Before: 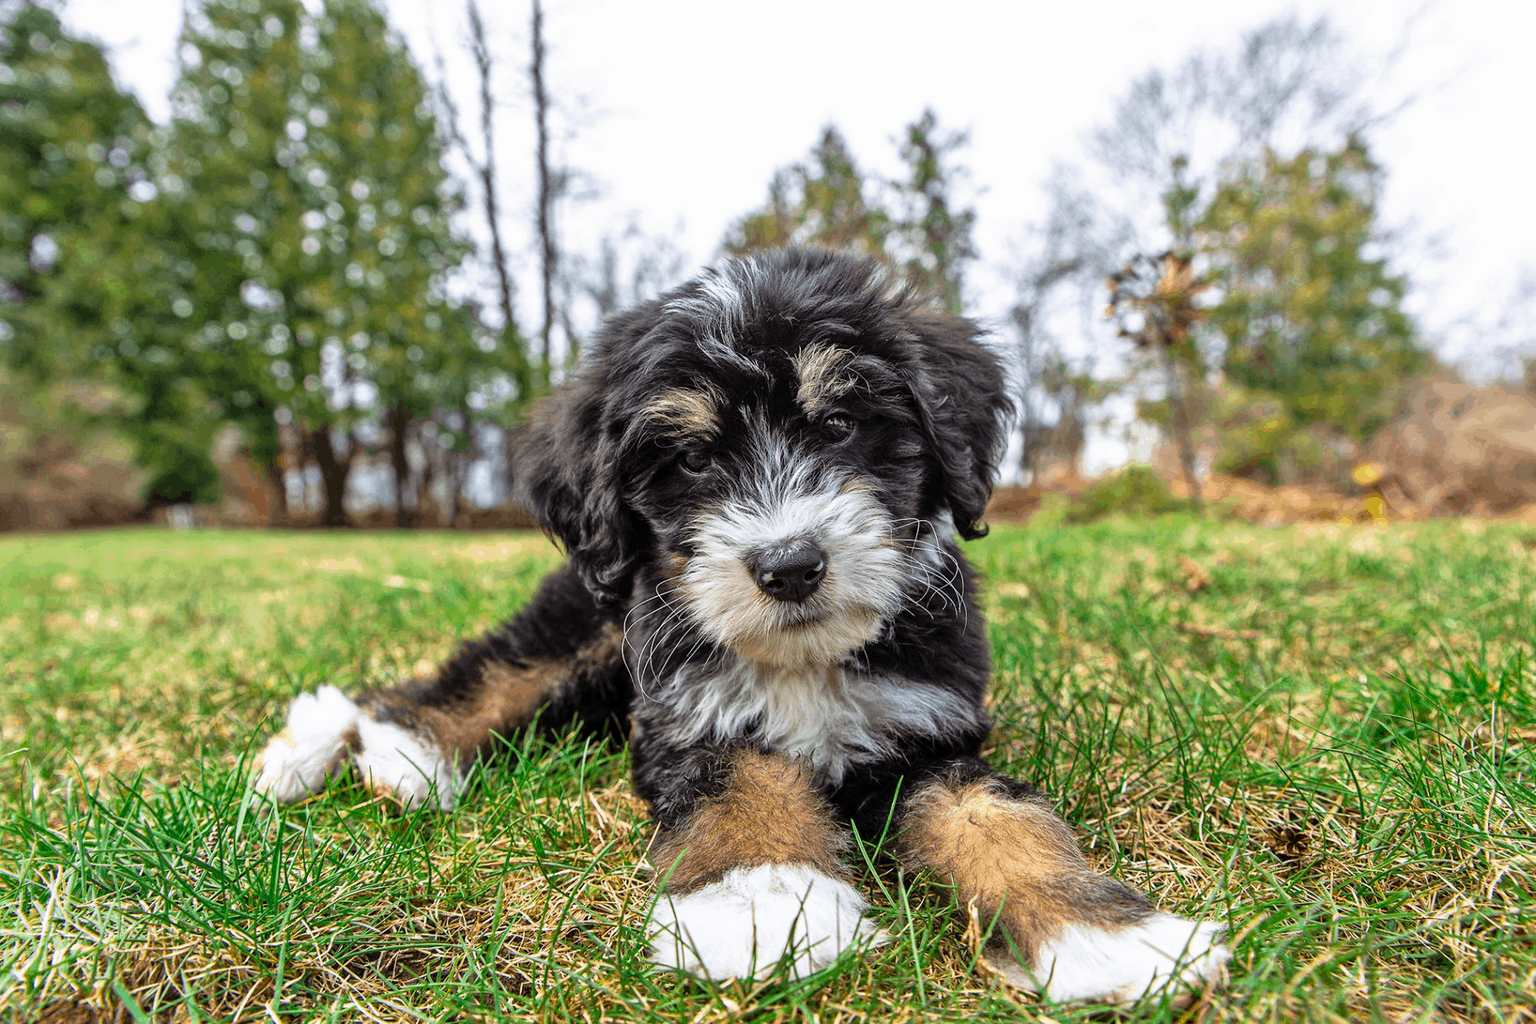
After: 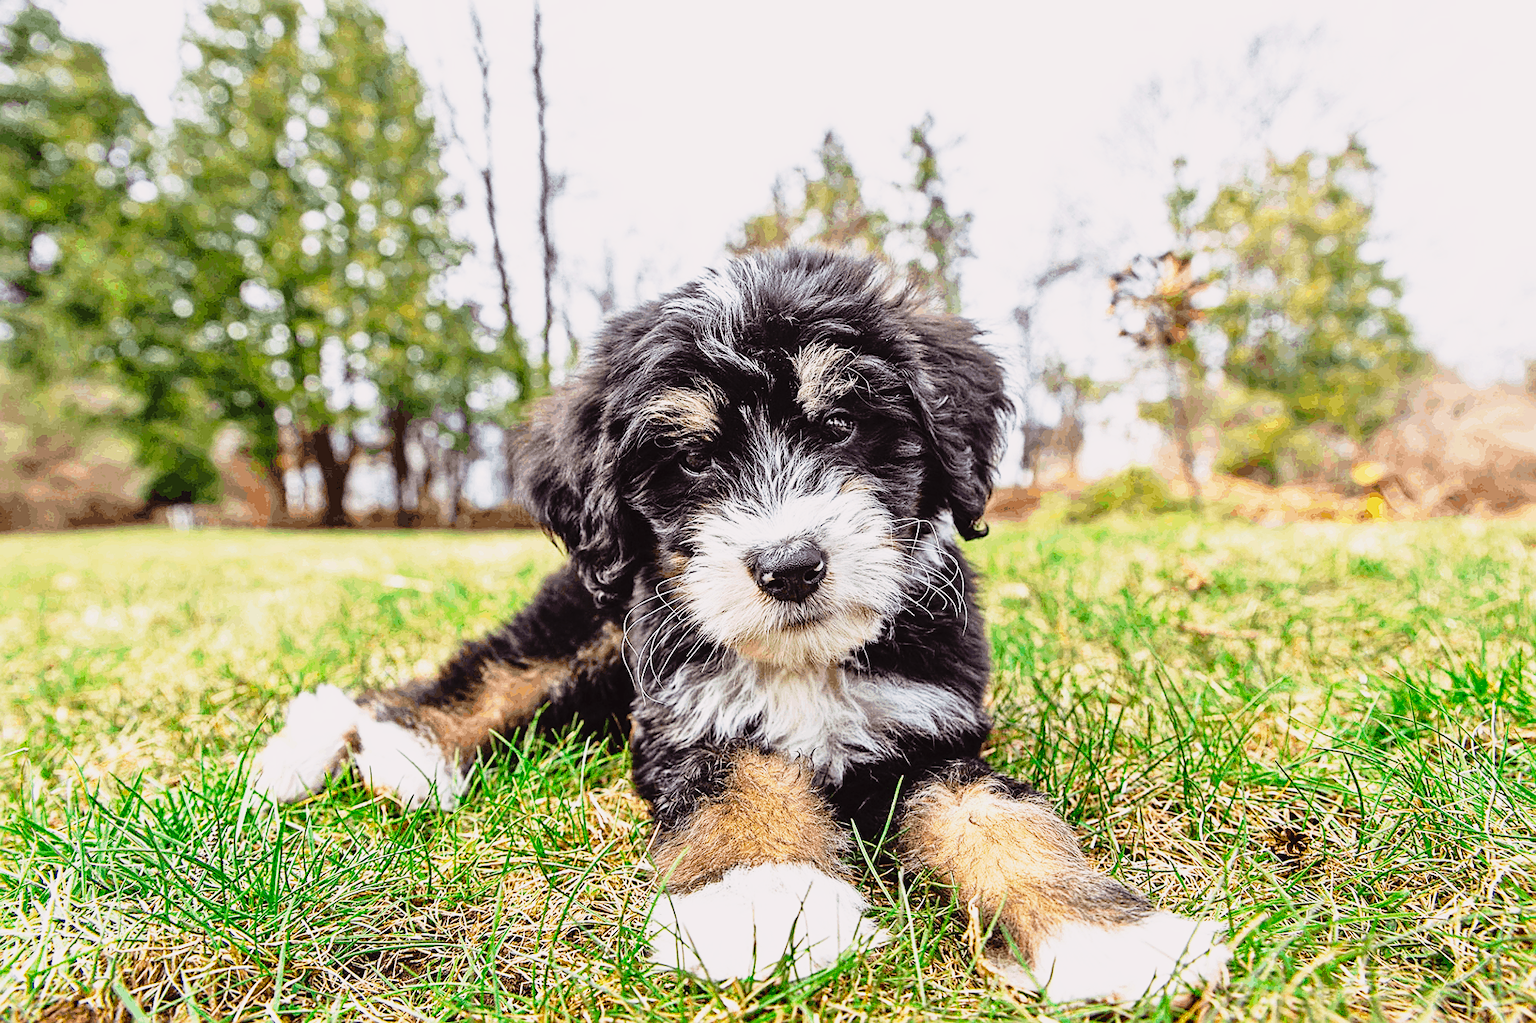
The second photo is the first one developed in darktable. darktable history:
base curve: curves: ch0 [(0, 0) (0.012, 0.01) (0.073, 0.168) (0.31, 0.711) (0.645, 0.957) (1, 1)], preserve colors none
tone curve: curves: ch0 [(0, 0.029) (0.253, 0.237) (1, 0.945)]; ch1 [(0, 0) (0.401, 0.42) (0.442, 0.47) (0.492, 0.498) (0.511, 0.523) (0.557, 0.565) (0.66, 0.683) (1, 1)]; ch2 [(0, 0) (0.394, 0.413) (0.5, 0.5) (0.578, 0.568) (1, 1)], color space Lab, independent channels, preserve colors none
sharpen: on, module defaults
